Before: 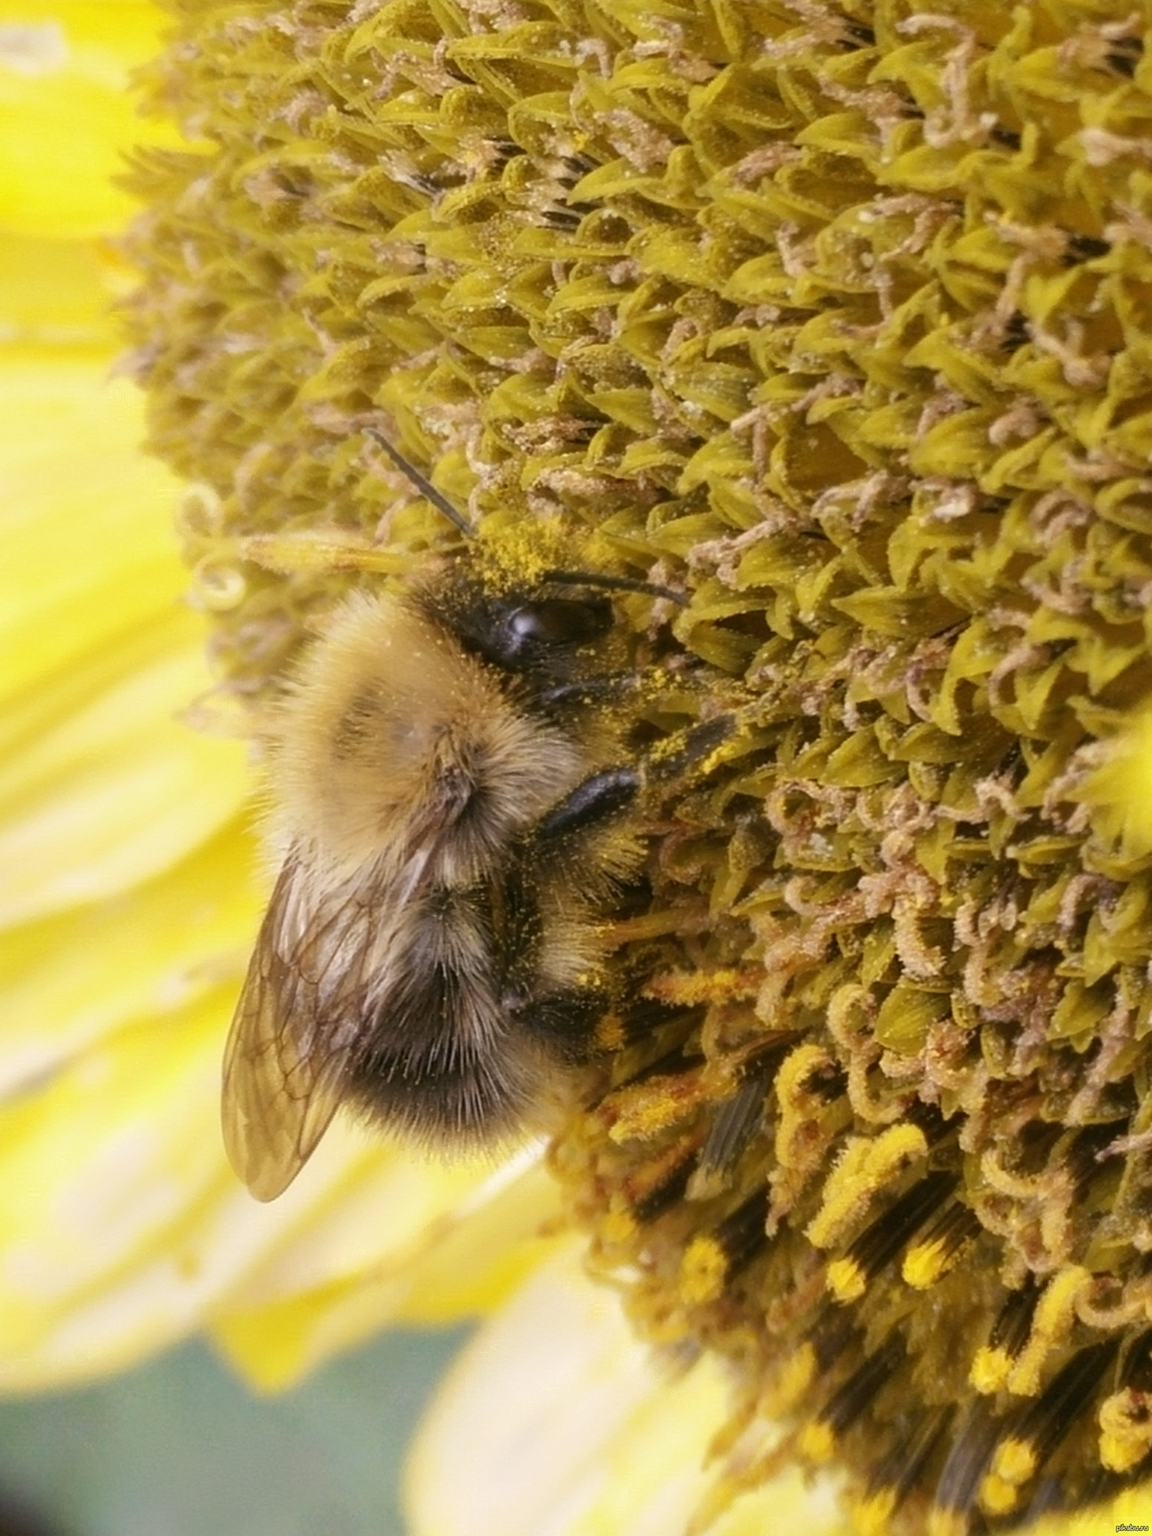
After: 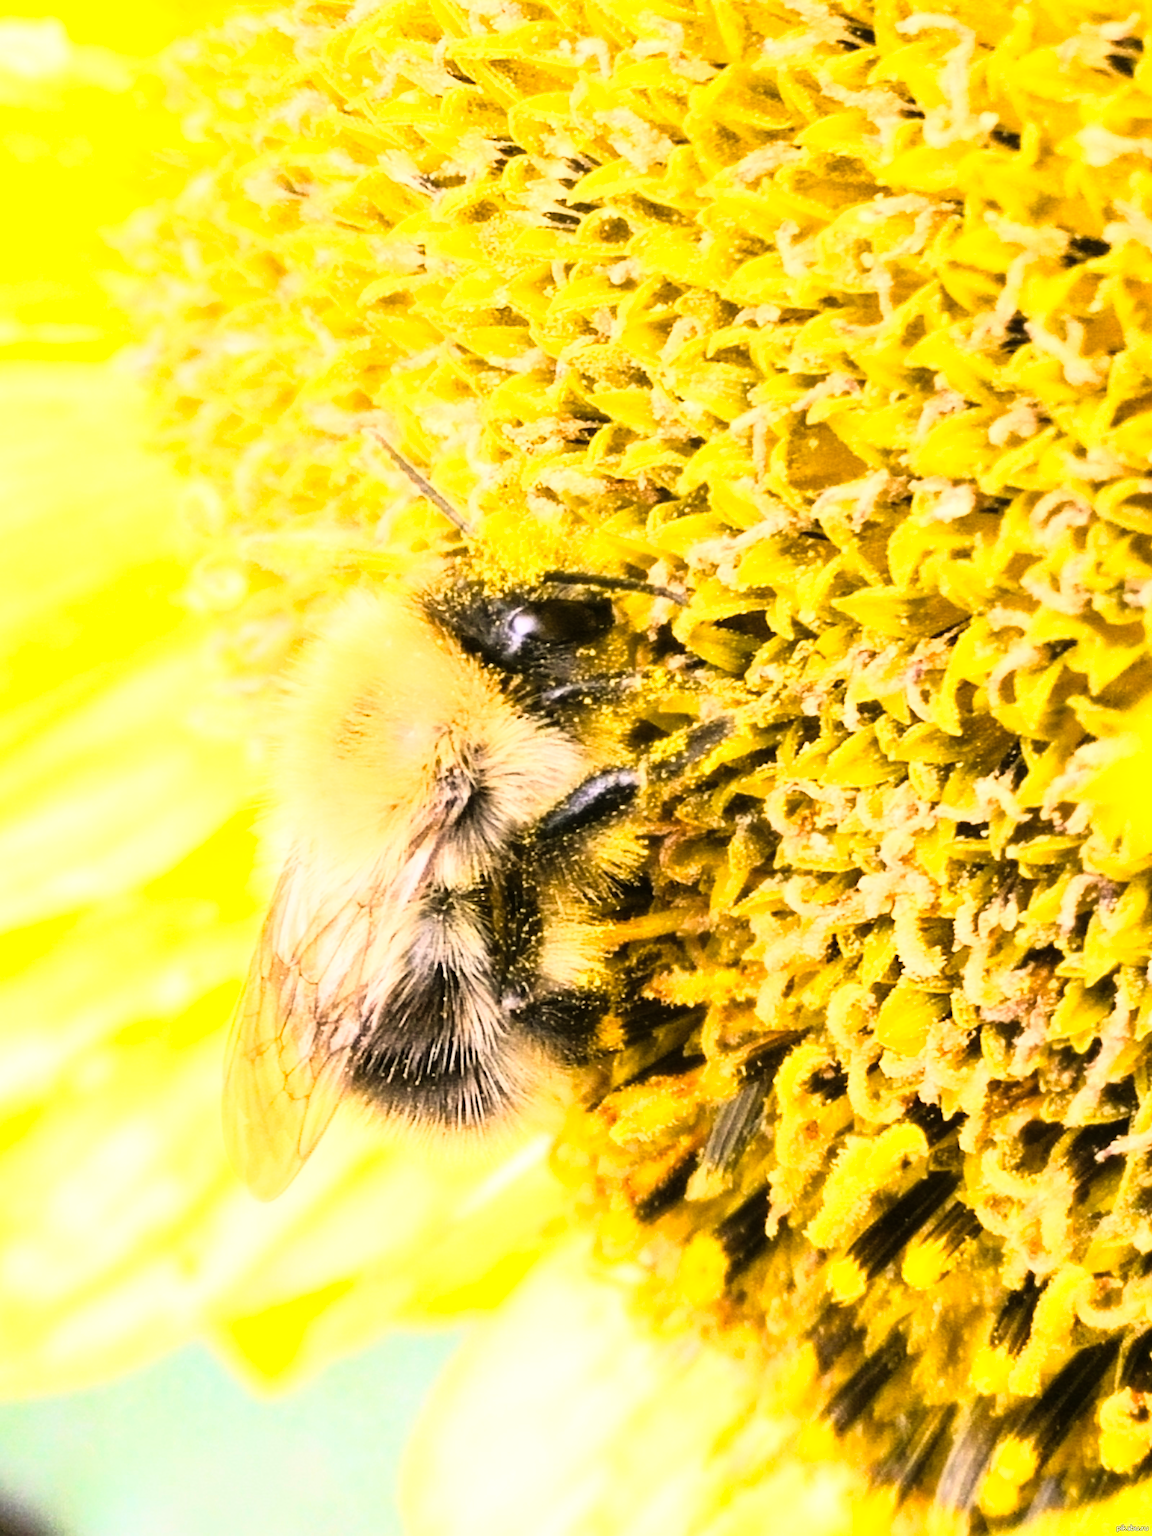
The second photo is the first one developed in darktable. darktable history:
color zones: curves: ch1 [(0, 0.469) (0.01, 0.469) (0.12, 0.446) (0.248, 0.469) (0.5, 0.5) (0.748, 0.5) (0.99, 0.469) (1, 0.469)]
color balance rgb: linear chroma grading › shadows -8%, linear chroma grading › global chroma 10%, perceptual saturation grading › global saturation 2%, perceptual saturation grading › highlights -2%, perceptual saturation grading › mid-tones 4%, perceptual saturation grading › shadows 8%, perceptual brilliance grading › global brilliance 2%, perceptual brilliance grading › highlights -4%, global vibrance 16%, saturation formula JzAzBz (2021)
rgb curve: curves: ch0 [(0, 0) (0.21, 0.15) (0.24, 0.21) (0.5, 0.75) (0.75, 0.96) (0.89, 0.99) (1, 1)]; ch1 [(0, 0.02) (0.21, 0.13) (0.25, 0.2) (0.5, 0.67) (0.75, 0.9) (0.89, 0.97) (1, 1)]; ch2 [(0, 0.02) (0.21, 0.13) (0.25, 0.2) (0.5, 0.67) (0.75, 0.9) (0.89, 0.97) (1, 1)], compensate middle gray true
exposure: black level correction 0, exposure 0.95 EV, compensate exposure bias true, compensate highlight preservation false
